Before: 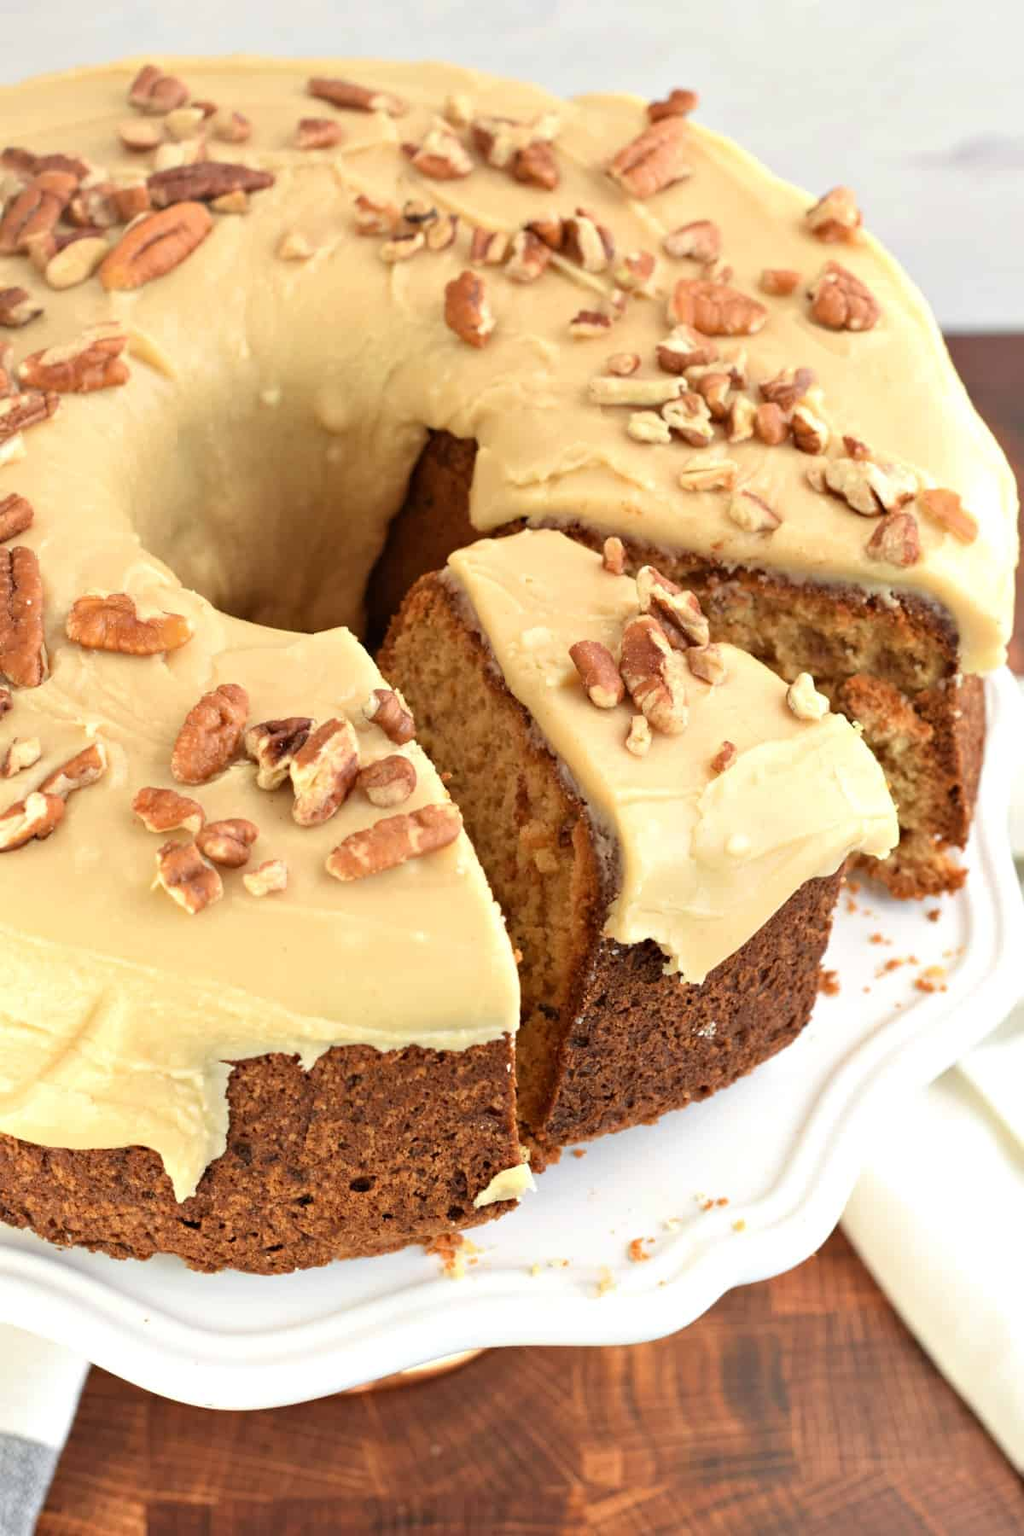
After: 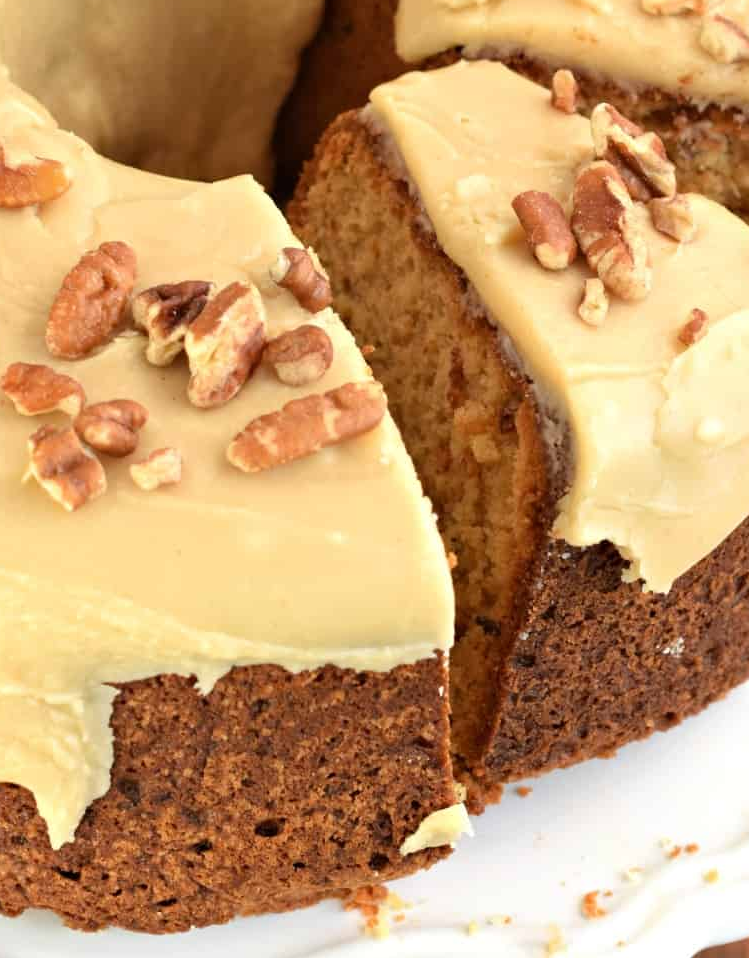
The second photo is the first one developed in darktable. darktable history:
crop: left 12.985%, top 31.113%, right 24.538%, bottom 15.633%
